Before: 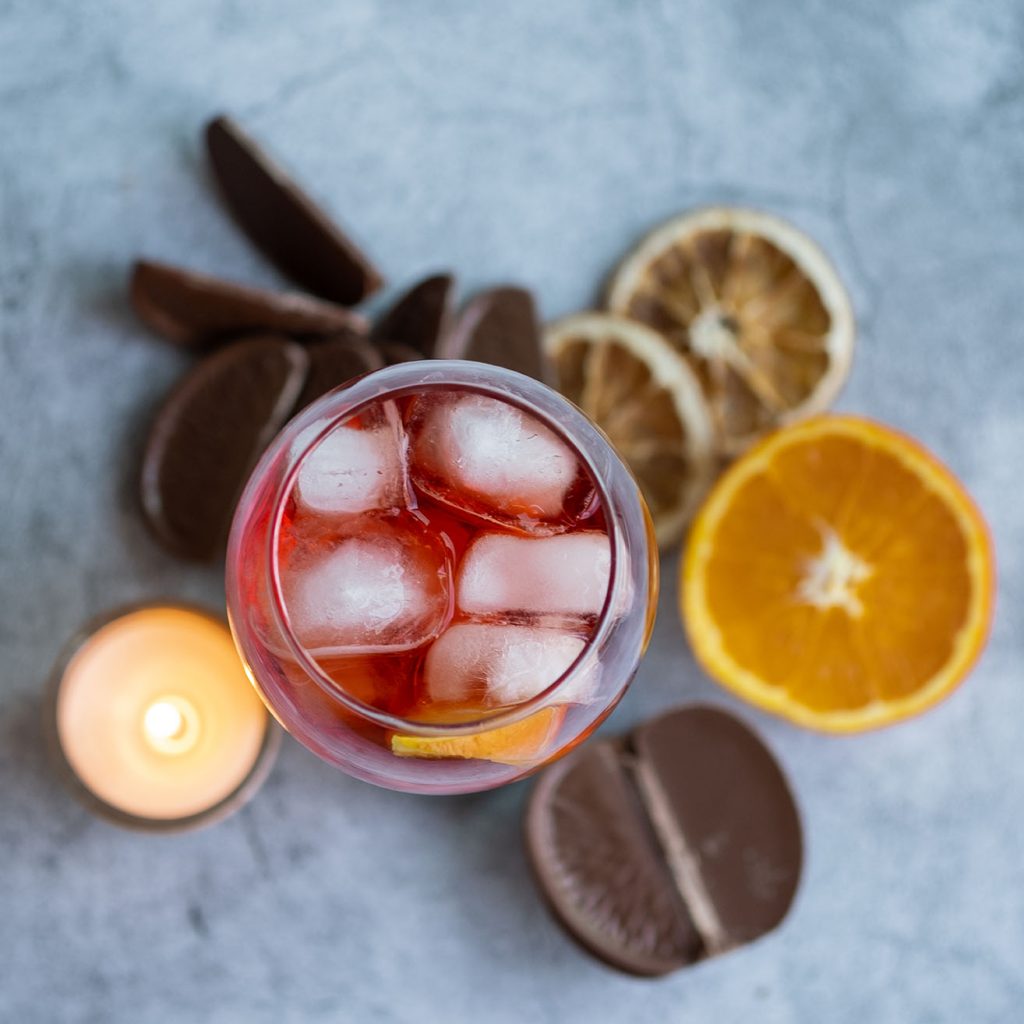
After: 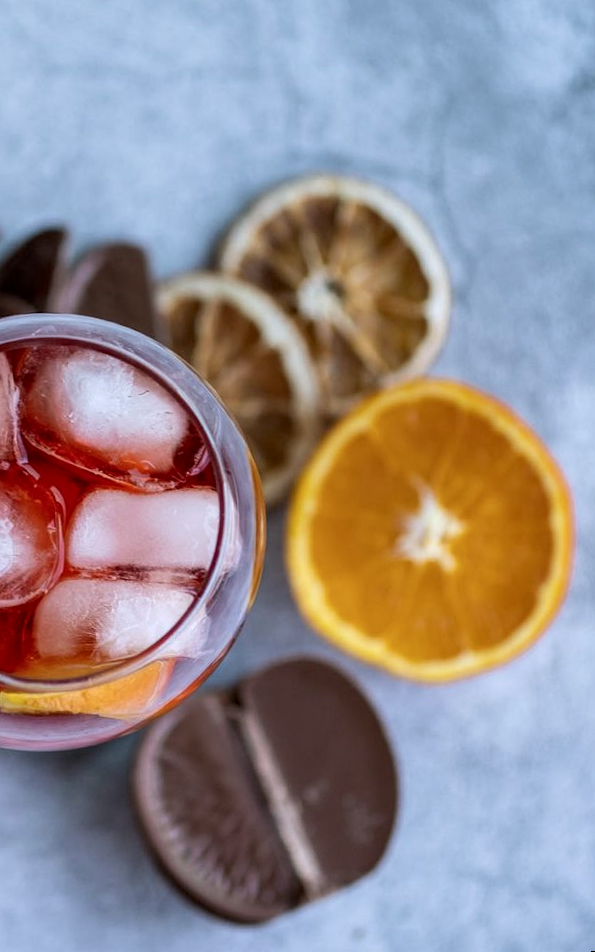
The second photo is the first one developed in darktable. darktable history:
local contrast: detail 130%
color calibration: illuminant as shot in camera, x 0.358, y 0.373, temperature 4628.91 K
crop: left 41.402%
rotate and perspective: rotation 0.679°, lens shift (horizontal) 0.136, crop left 0.009, crop right 0.991, crop top 0.078, crop bottom 0.95
